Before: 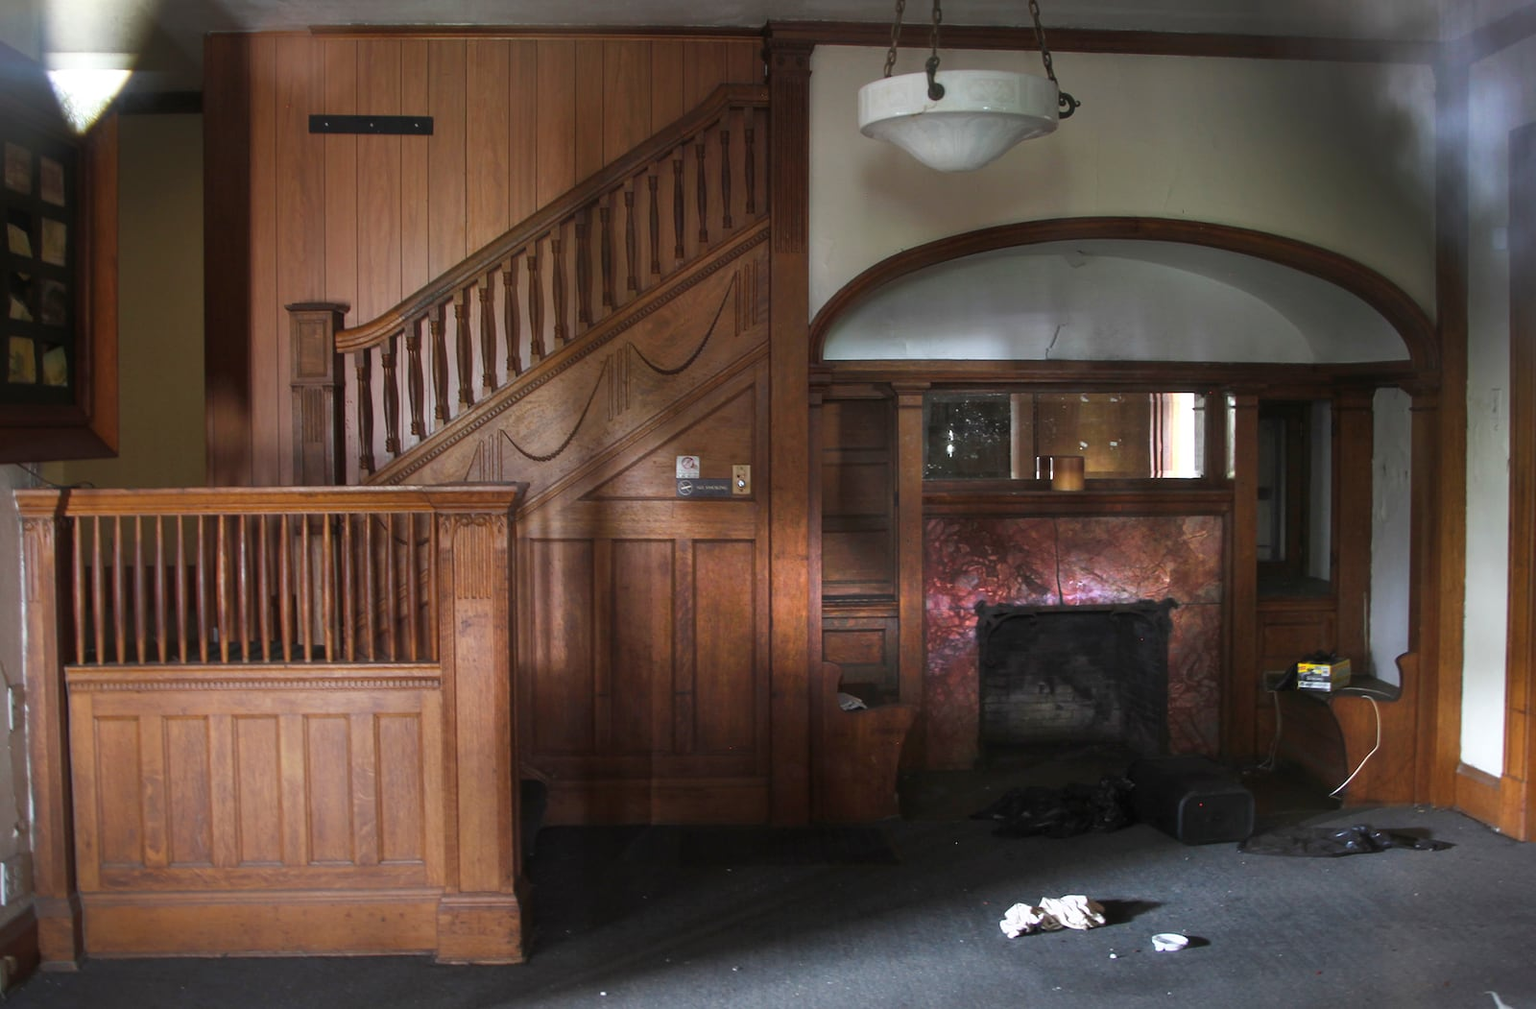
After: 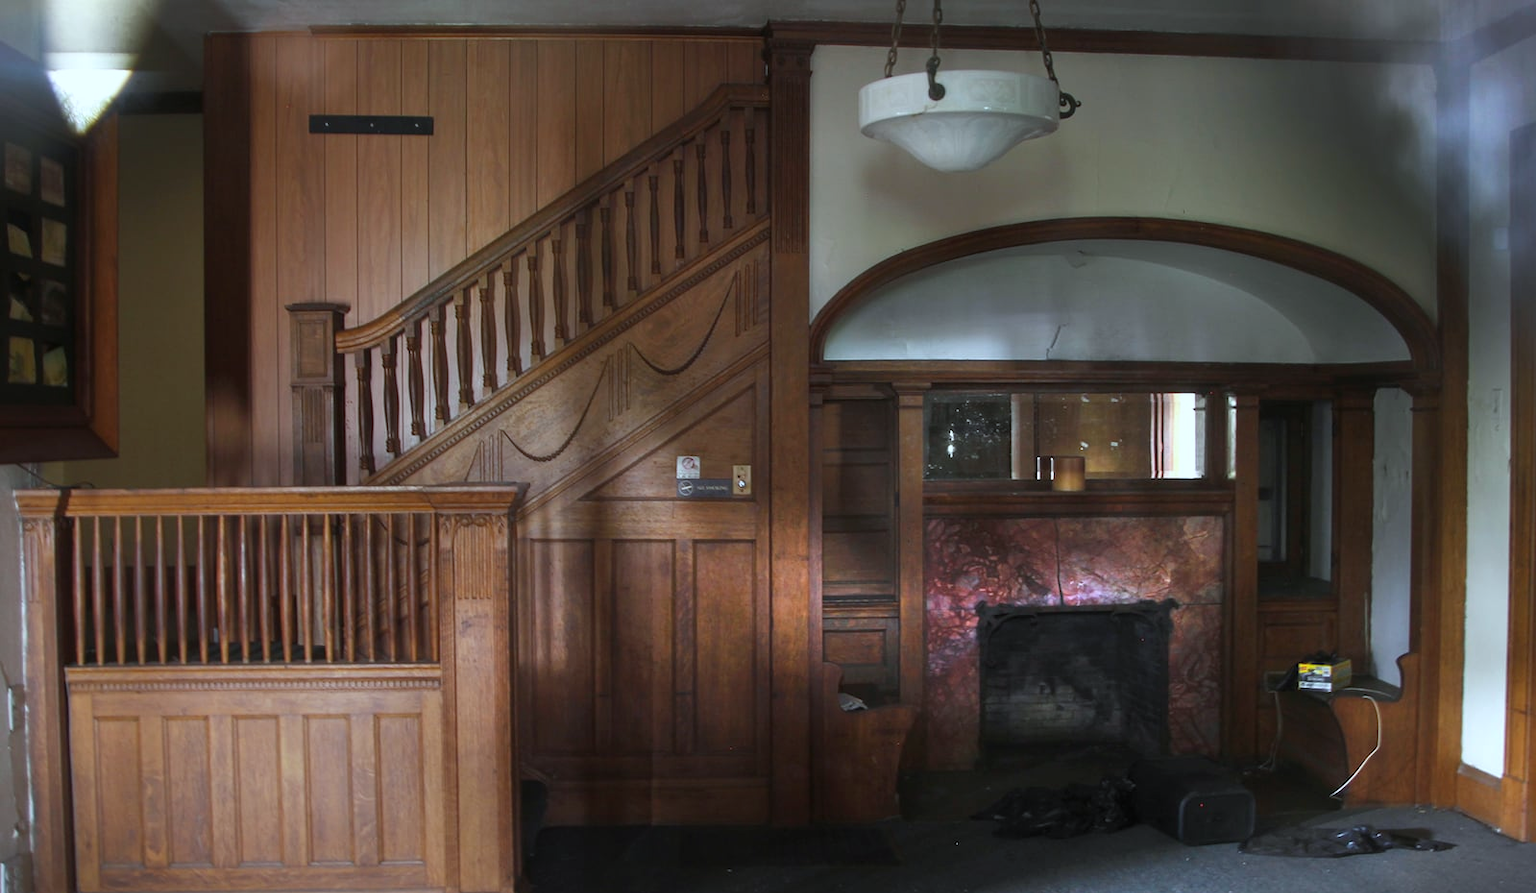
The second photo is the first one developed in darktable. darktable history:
white balance: red 0.925, blue 1.046
crop and rotate: top 0%, bottom 11.49%
